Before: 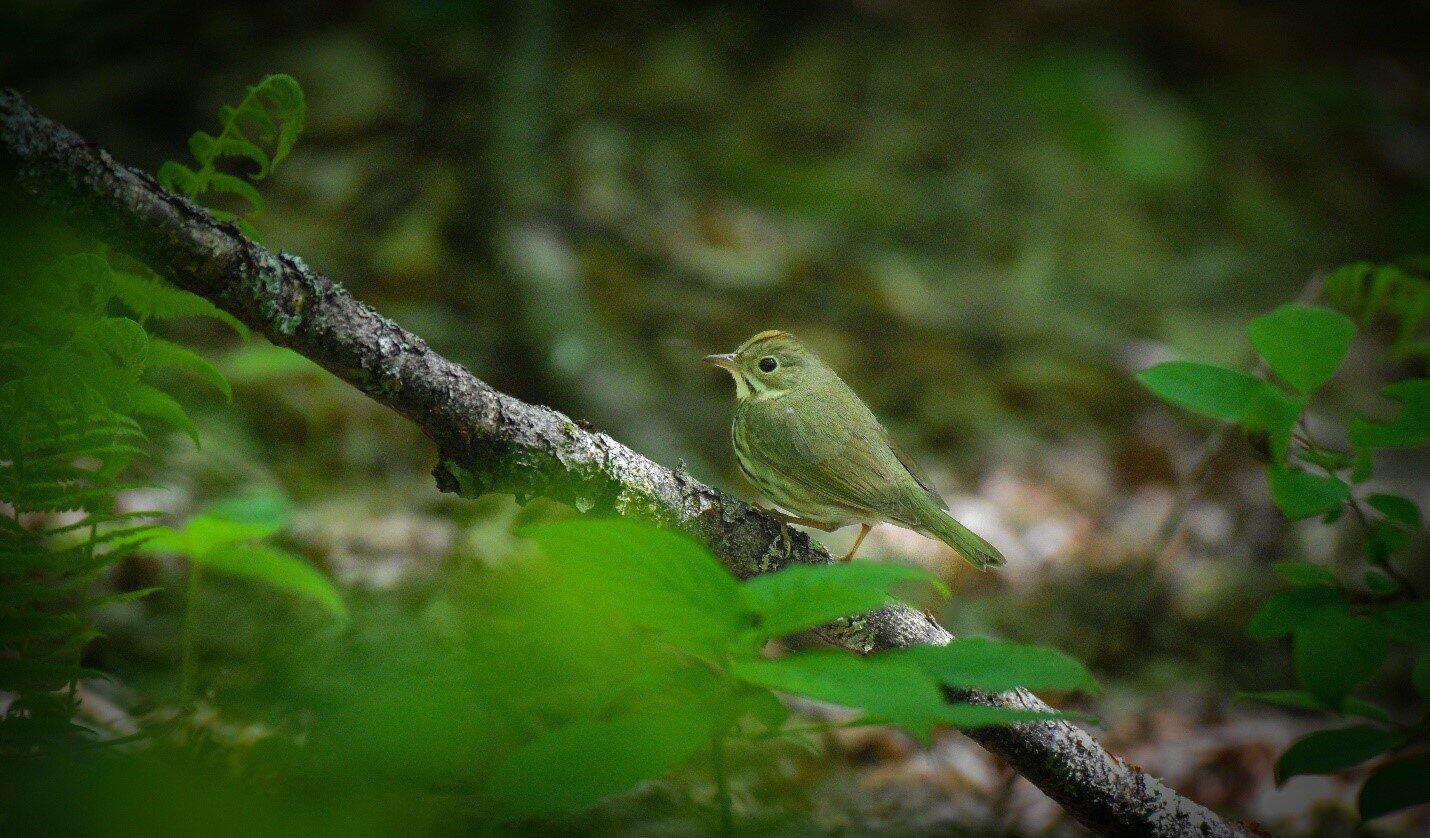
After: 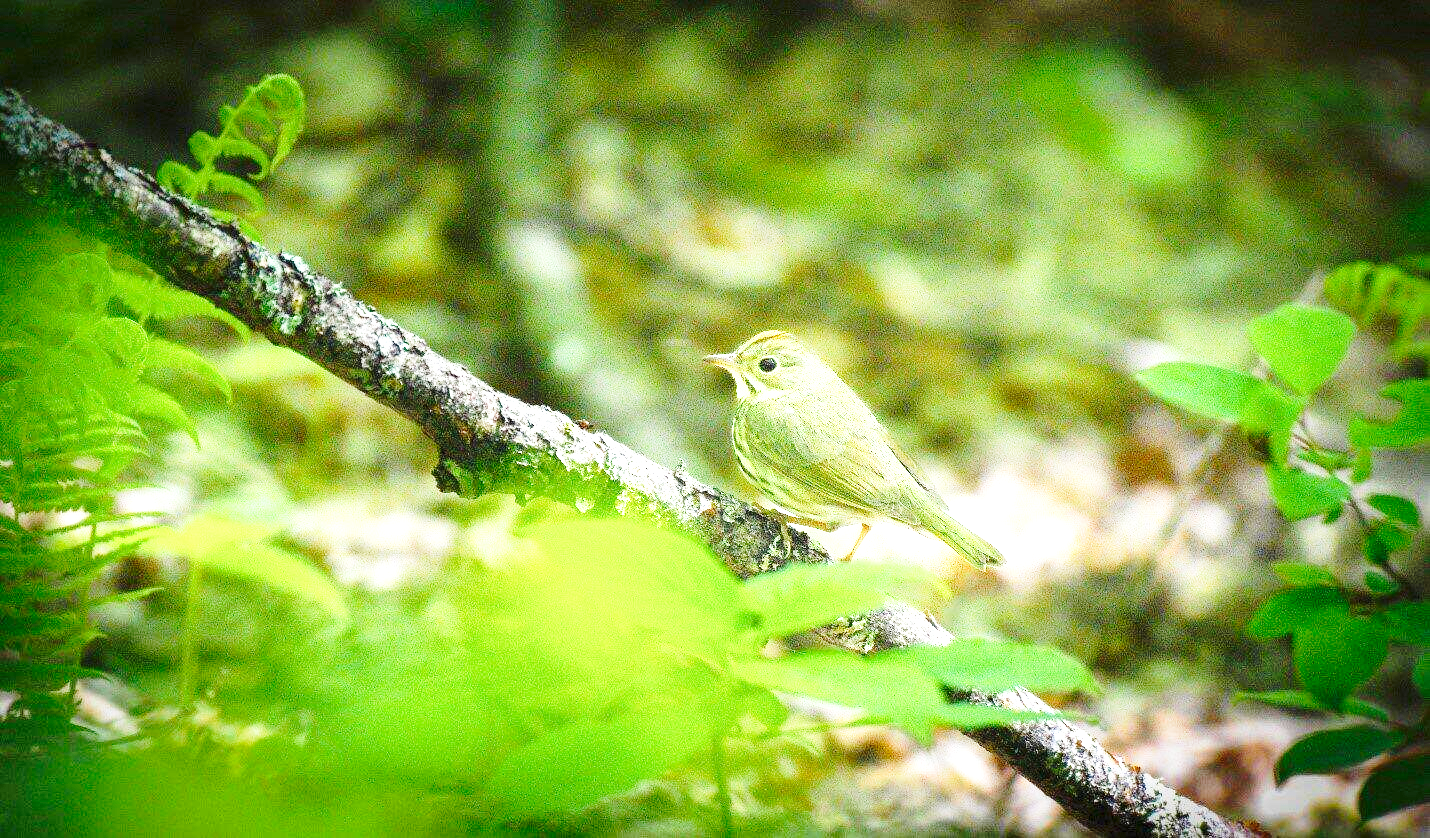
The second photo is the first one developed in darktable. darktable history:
exposure: exposure 2 EV, compensate exposure bias true, compensate highlight preservation false
base curve: curves: ch0 [(0, 0) (0.028, 0.03) (0.121, 0.232) (0.46, 0.748) (0.859, 0.968) (1, 1)], preserve colors none
